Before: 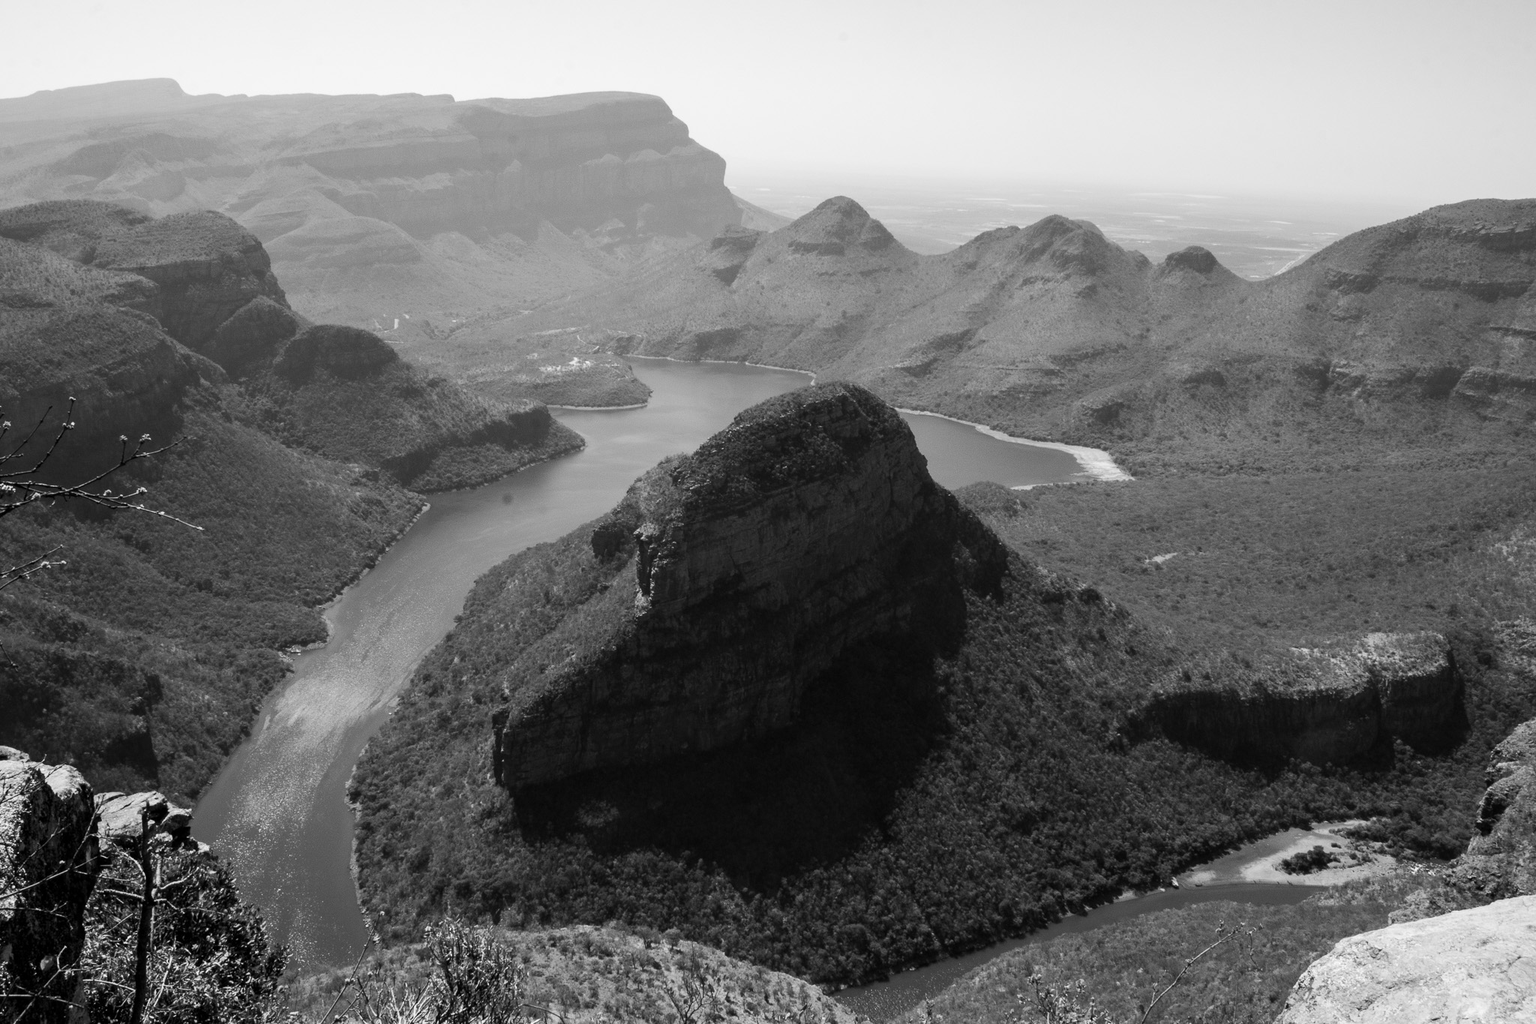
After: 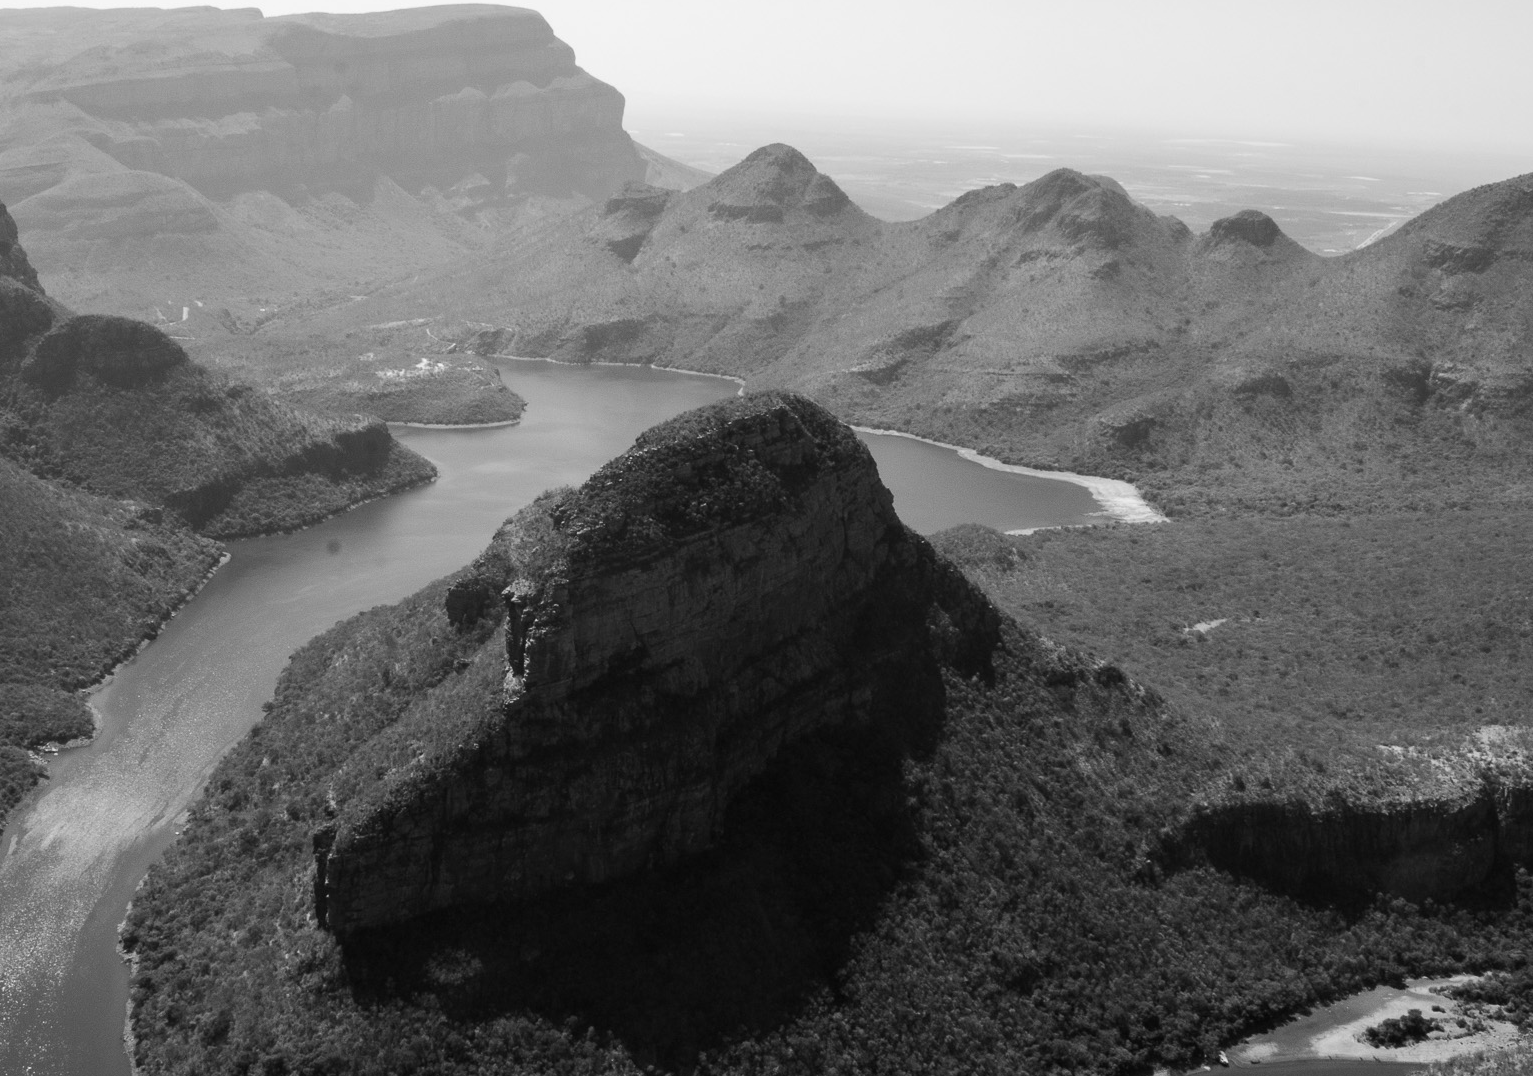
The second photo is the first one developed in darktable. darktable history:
color contrast: green-magenta contrast 0.85, blue-yellow contrast 1.25, unbound 0
crop: left 16.768%, top 8.653%, right 8.362%, bottom 12.485%
